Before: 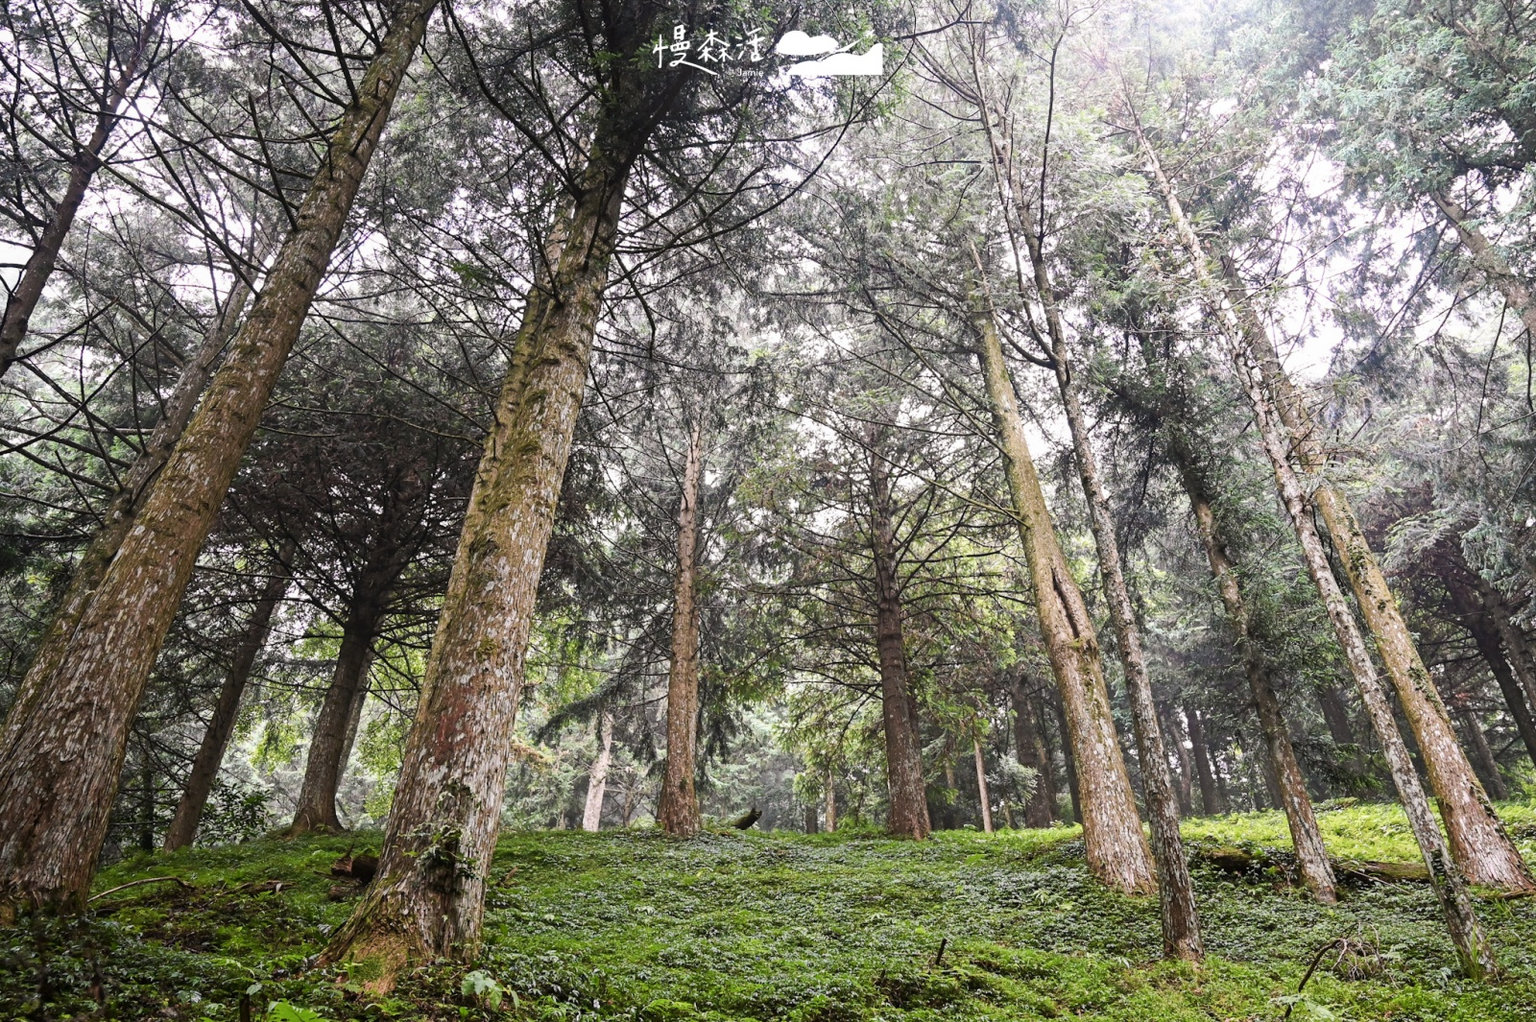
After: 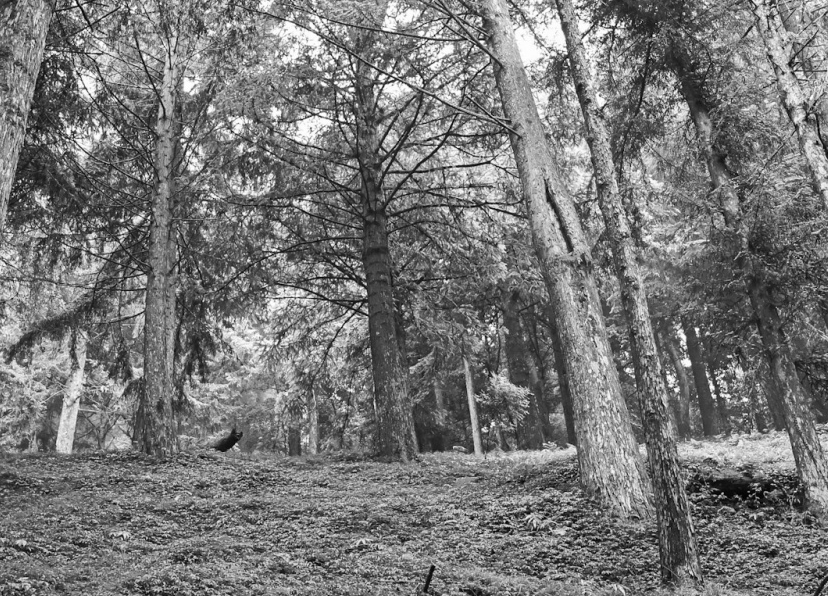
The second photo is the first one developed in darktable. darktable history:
monochrome: on, module defaults
crop: left 34.479%, top 38.822%, right 13.718%, bottom 5.172%
